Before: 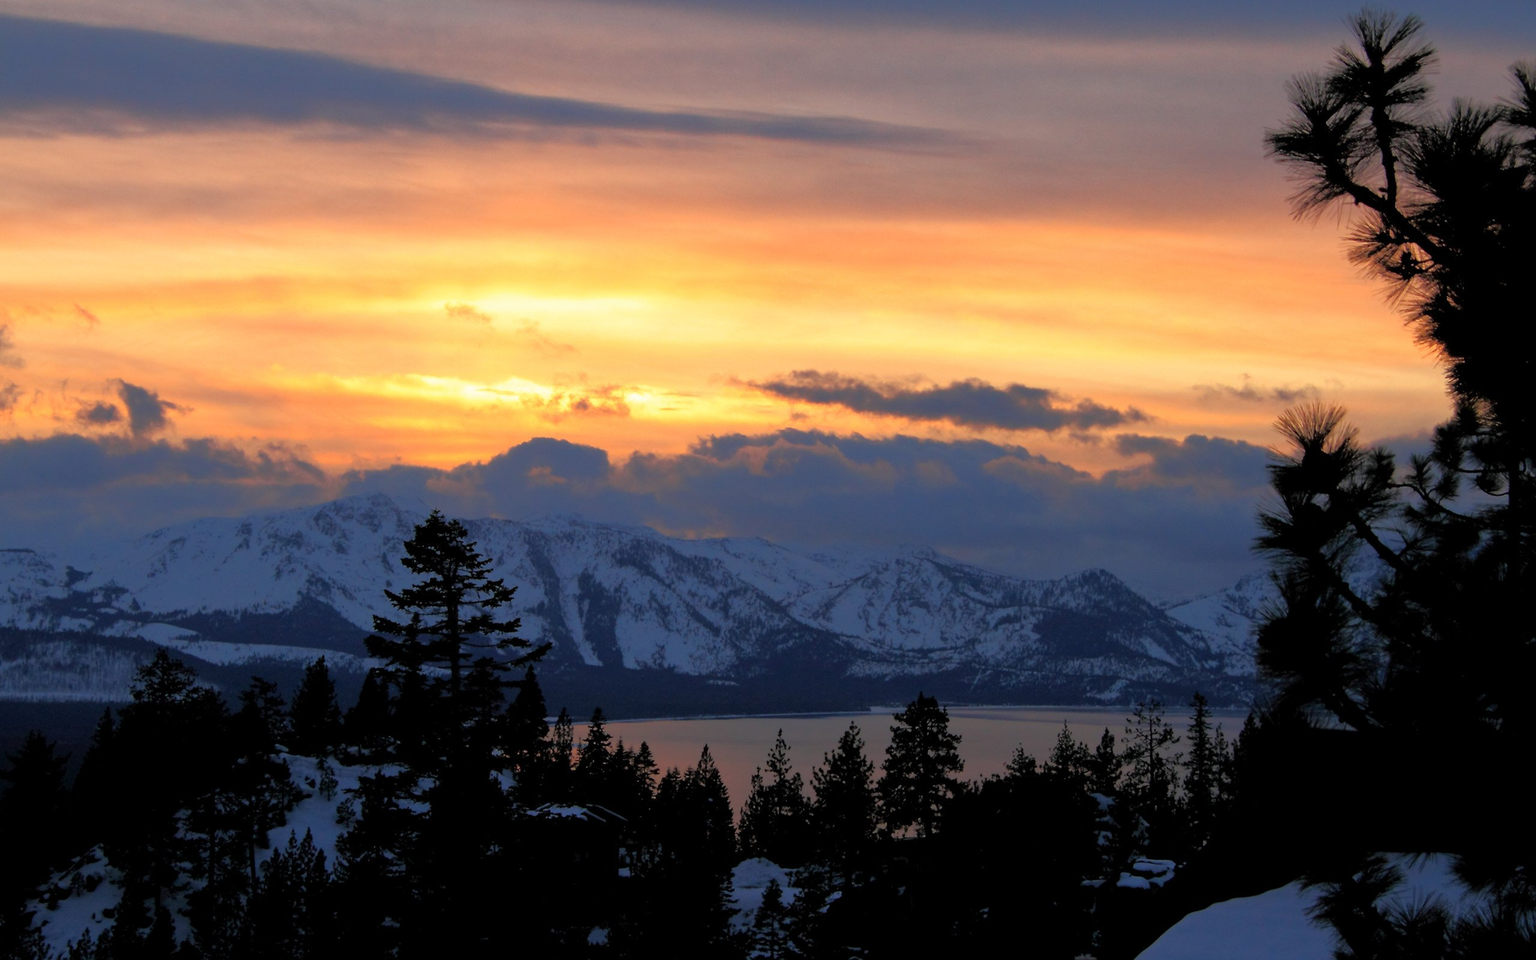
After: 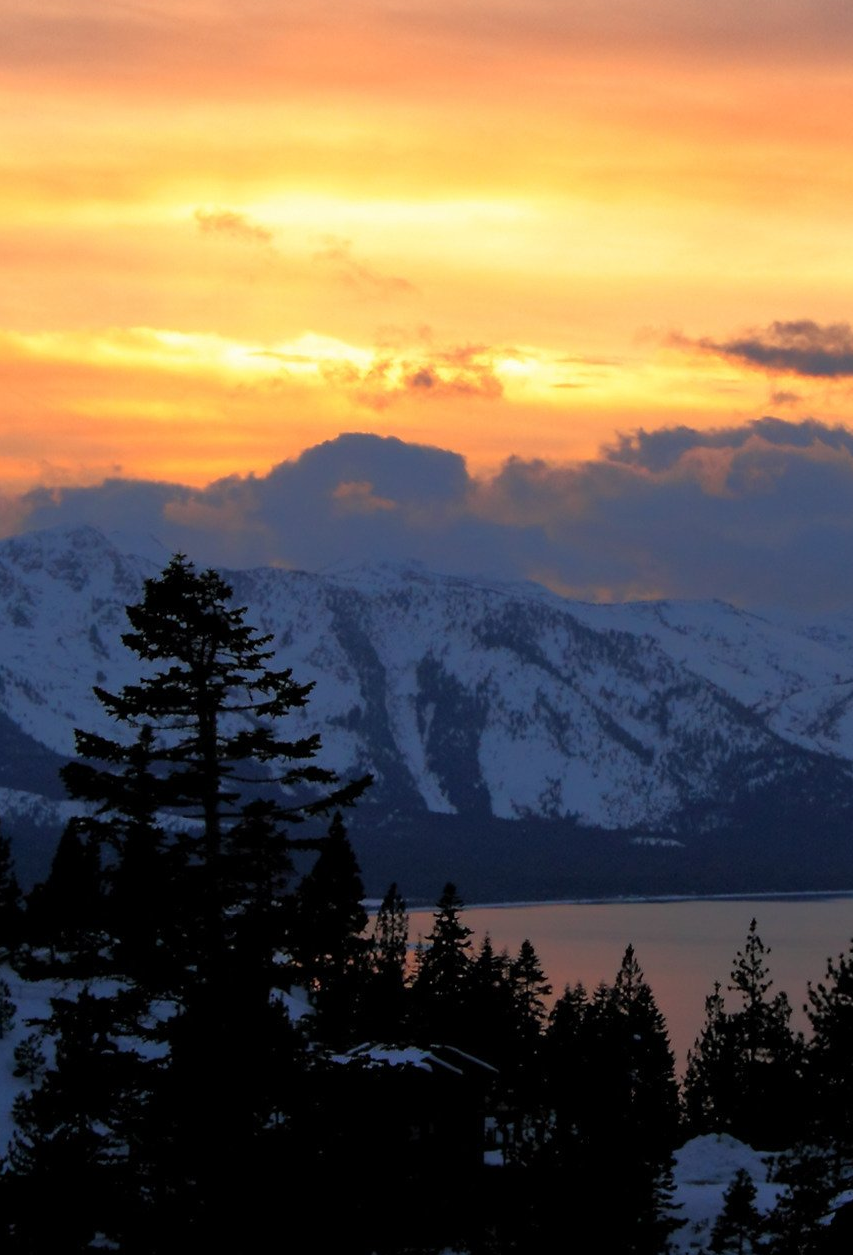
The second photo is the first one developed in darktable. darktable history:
crop and rotate: left 21.373%, top 18.551%, right 45.287%, bottom 2.991%
